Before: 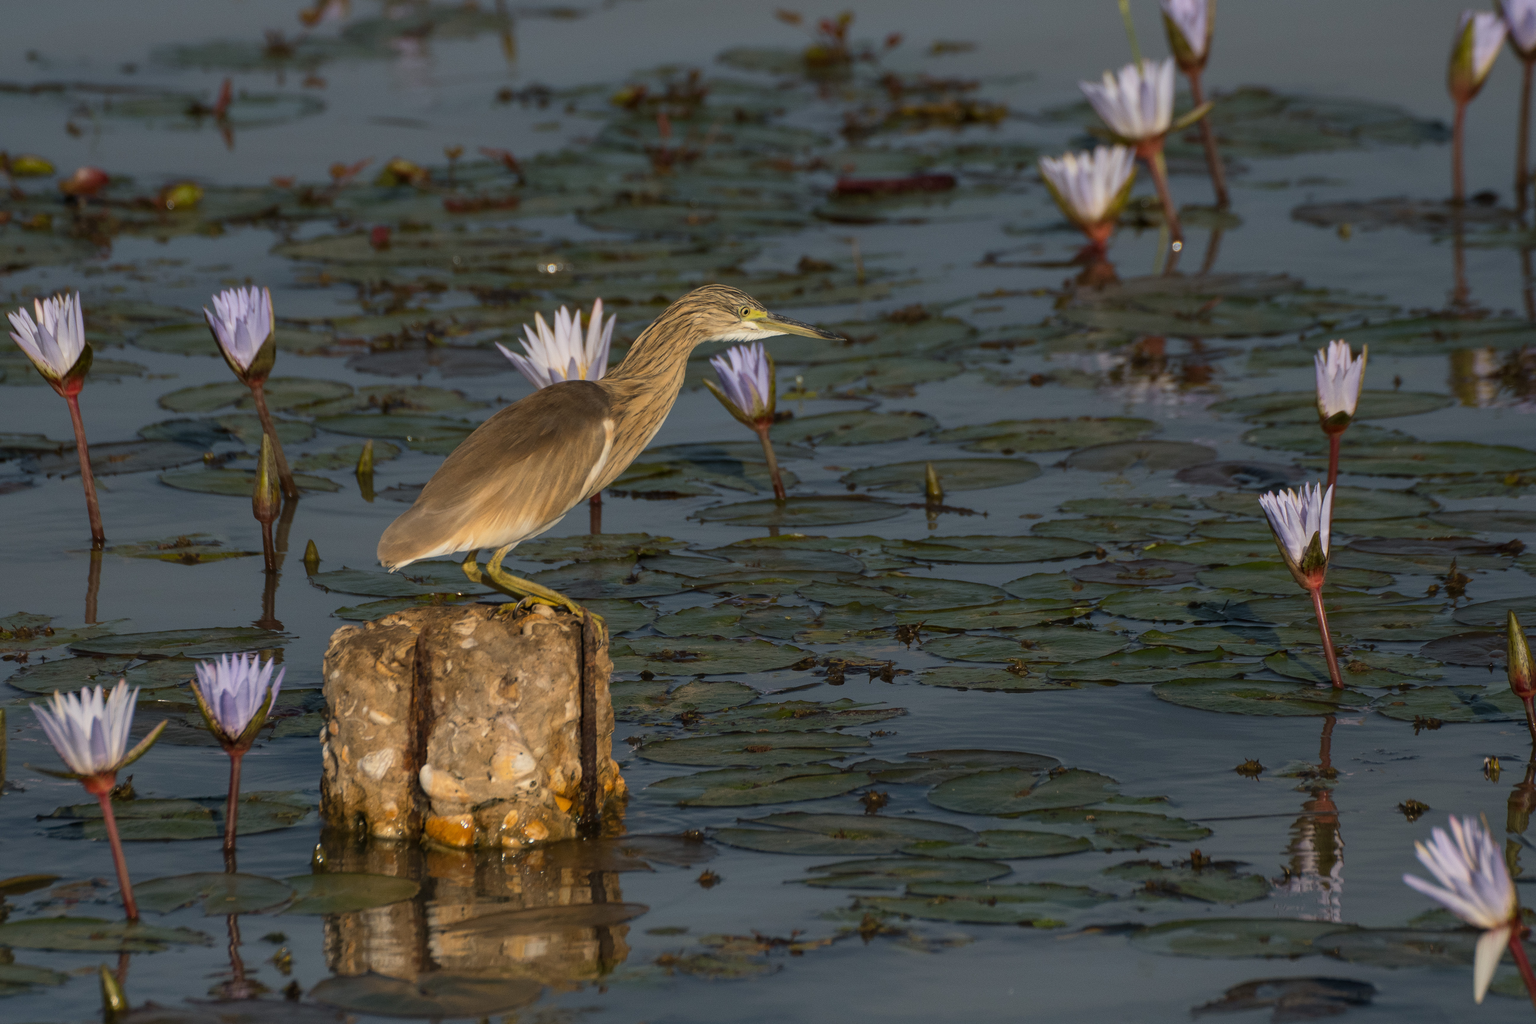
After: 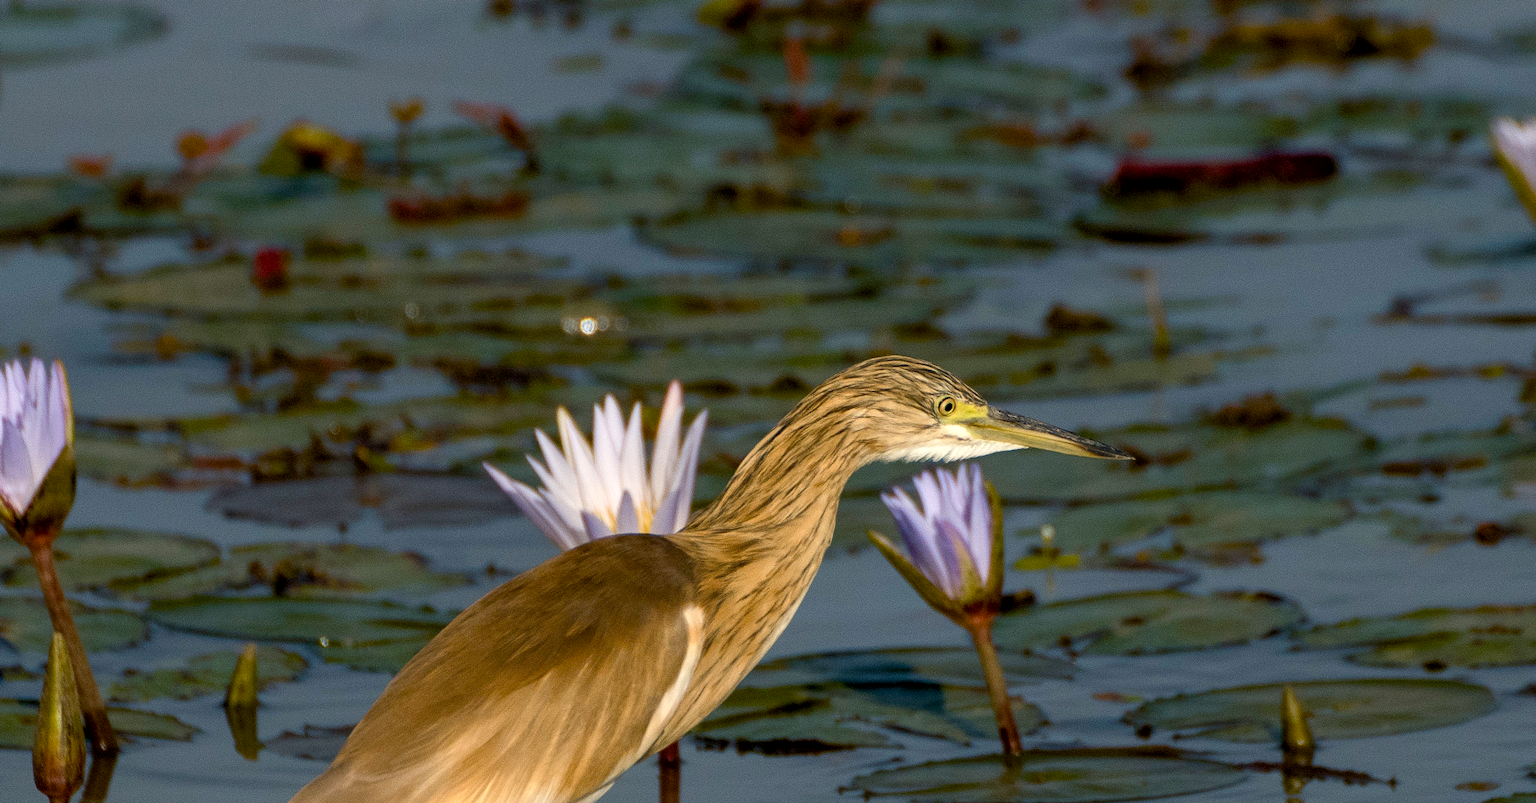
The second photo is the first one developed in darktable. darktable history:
exposure: black level correction 0.009, exposure 0.119 EV, compensate highlight preservation false
color balance rgb: perceptual saturation grading › global saturation 25%, perceptual saturation grading › highlights -50%, perceptual saturation grading › shadows 30%, perceptual brilliance grading › global brilliance 12%, global vibrance 20%
crop: left 15.306%, top 9.065%, right 30.789%, bottom 48.638%
